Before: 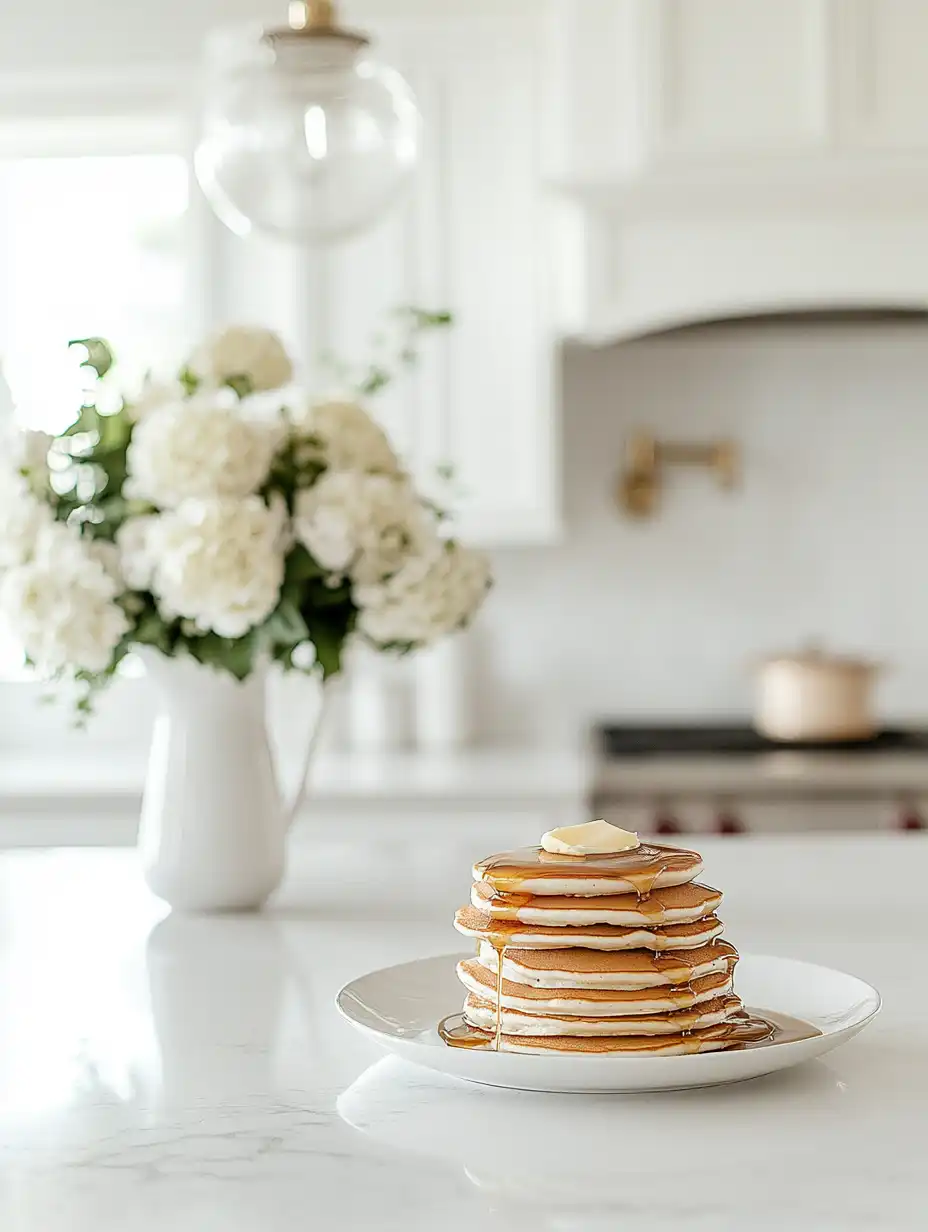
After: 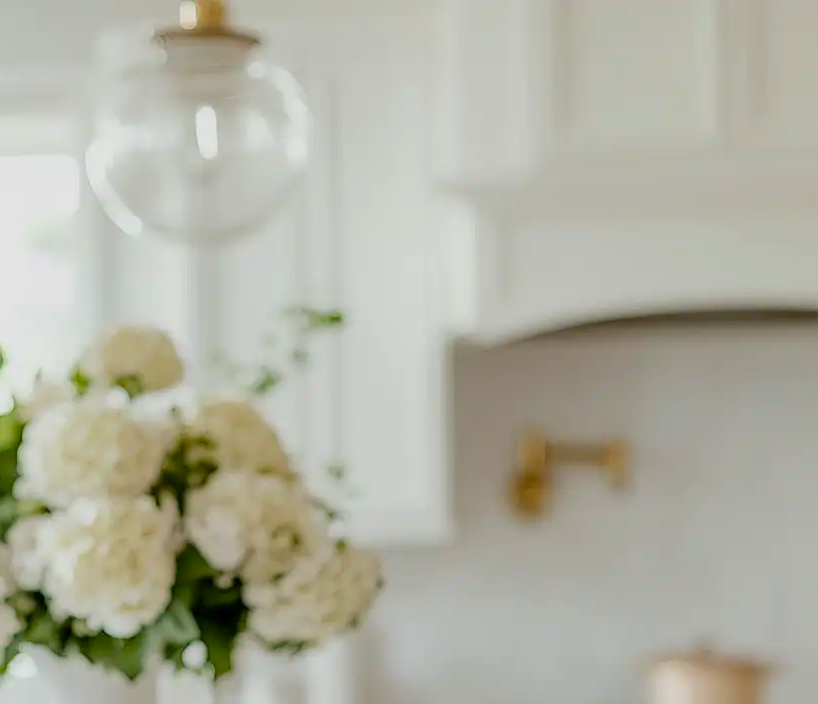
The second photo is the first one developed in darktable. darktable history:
tone equalizer: -8 EV 0.25 EV, -7 EV 0.417 EV, -6 EV 0.417 EV, -5 EV 0.25 EV, -3 EV -0.25 EV, -2 EV -0.417 EV, -1 EV -0.417 EV, +0 EV -0.25 EV, edges refinement/feathering 500, mask exposure compensation -1.57 EV, preserve details guided filter
crop and rotate: left 11.812%, bottom 42.776%
color balance rgb: perceptual saturation grading › global saturation 30%, global vibrance 20%
